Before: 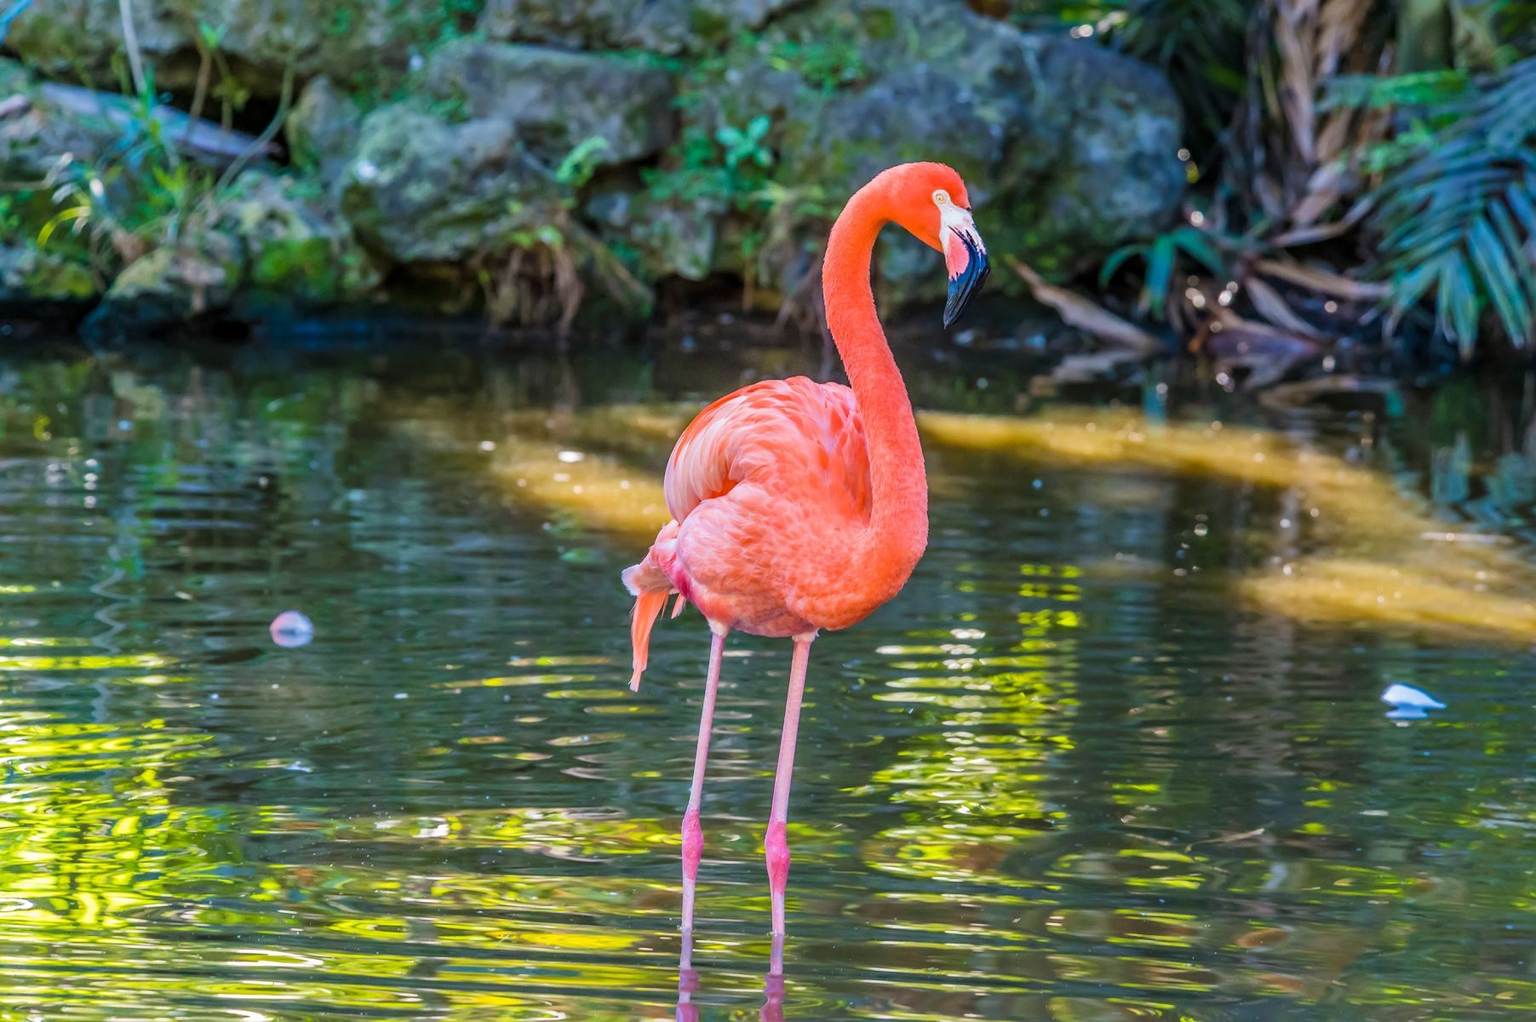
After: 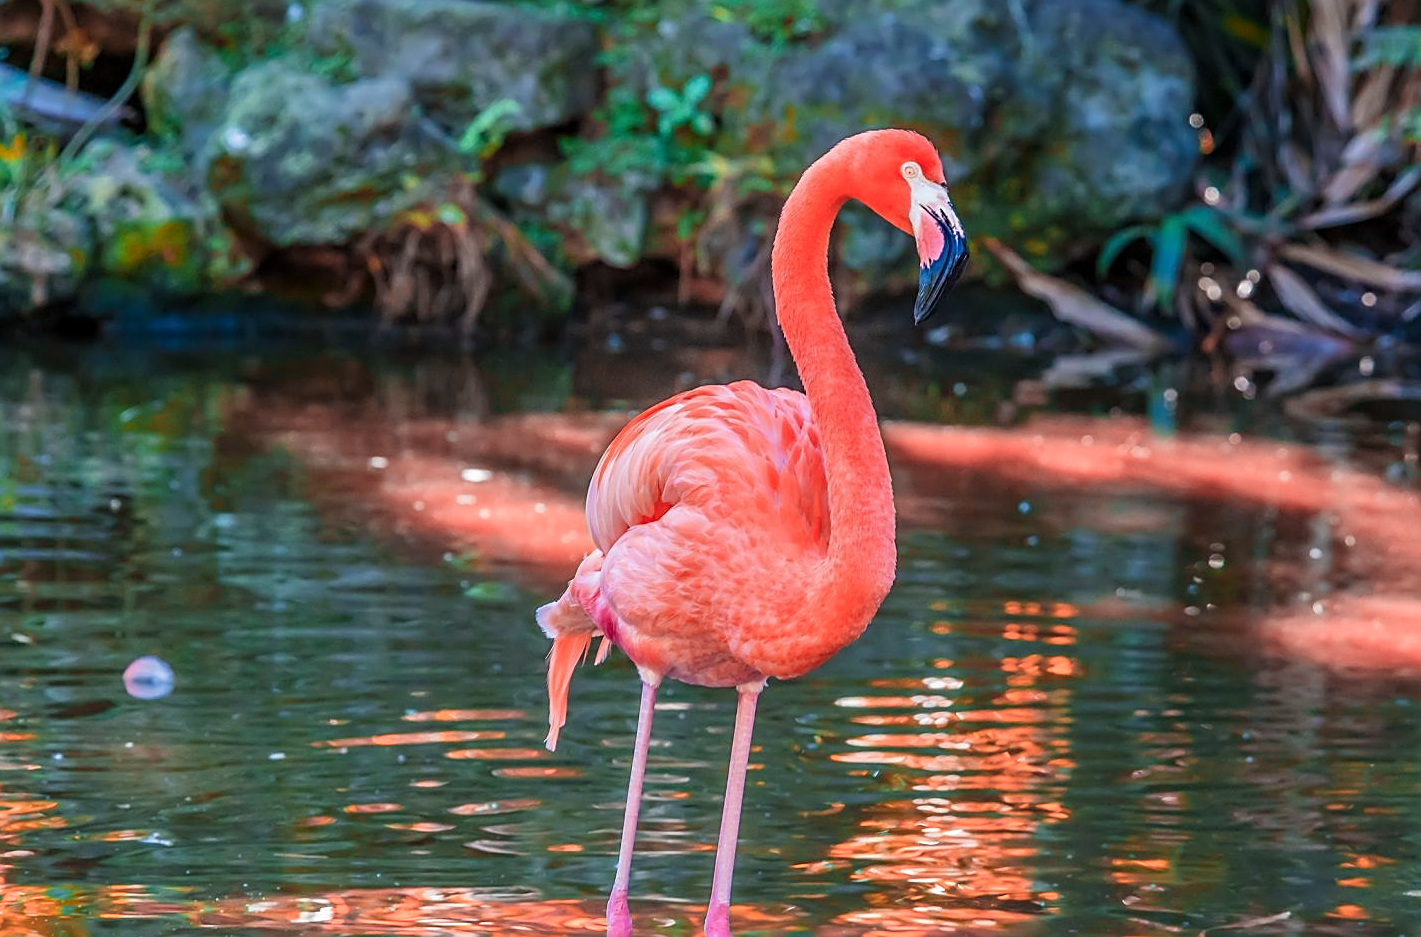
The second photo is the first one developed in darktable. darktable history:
crop and rotate: left 10.77%, top 5.1%, right 10.41%, bottom 16.76%
color zones: curves: ch2 [(0, 0.5) (0.084, 0.497) (0.323, 0.335) (0.4, 0.497) (1, 0.5)], process mode strong
sharpen: on, module defaults
